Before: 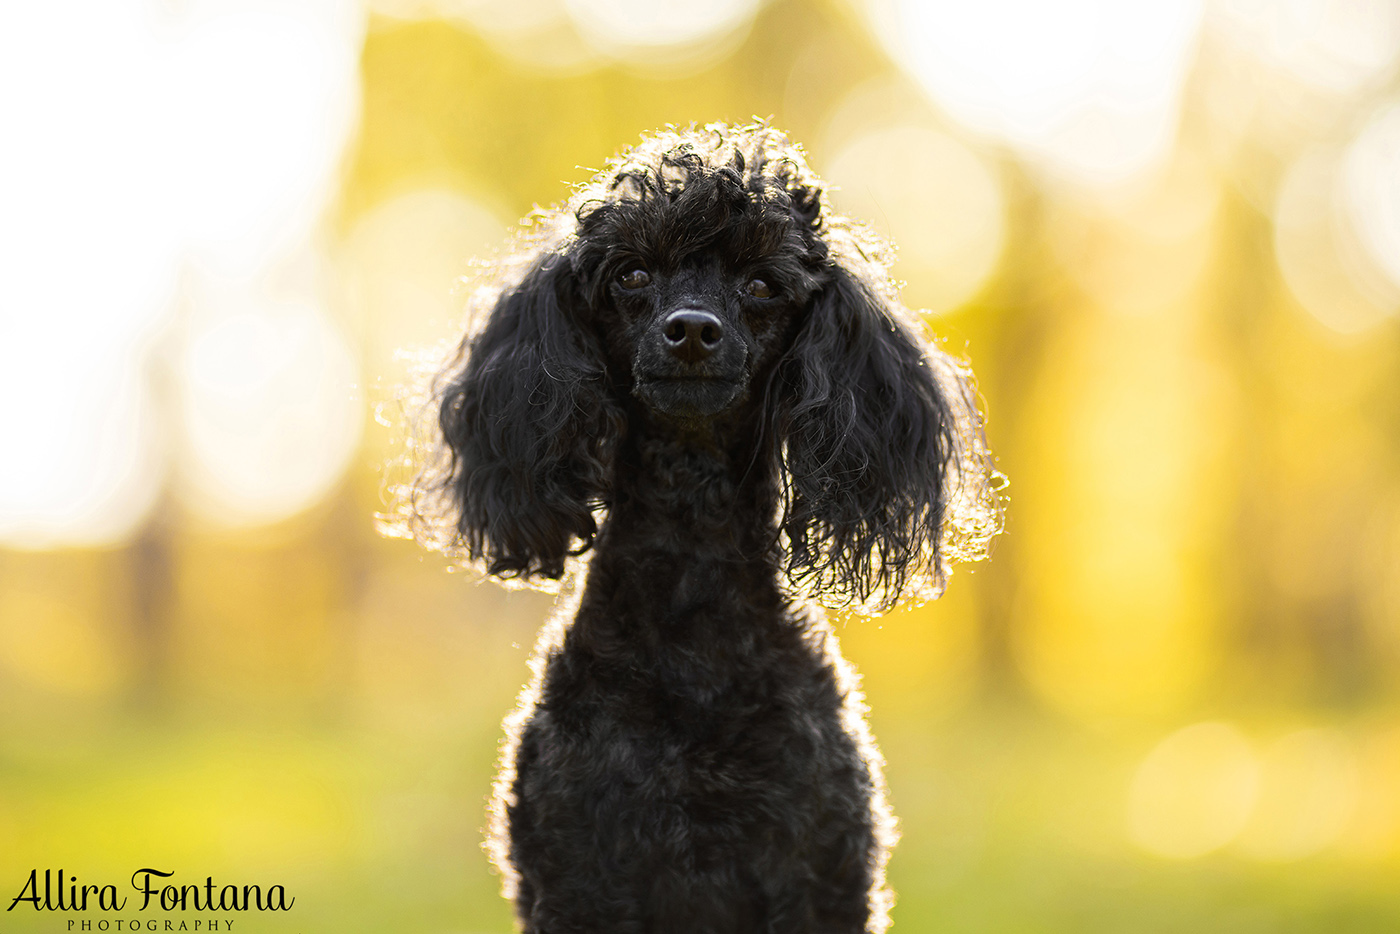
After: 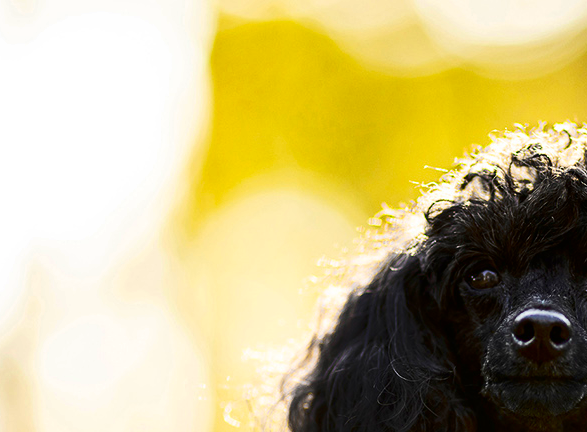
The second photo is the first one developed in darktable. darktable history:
shadows and highlights: soften with gaussian
contrast brightness saturation: contrast 0.21, brightness -0.11, saturation 0.21
crop and rotate: left 10.817%, top 0.062%, right 47.194%, bottom 53.626%
